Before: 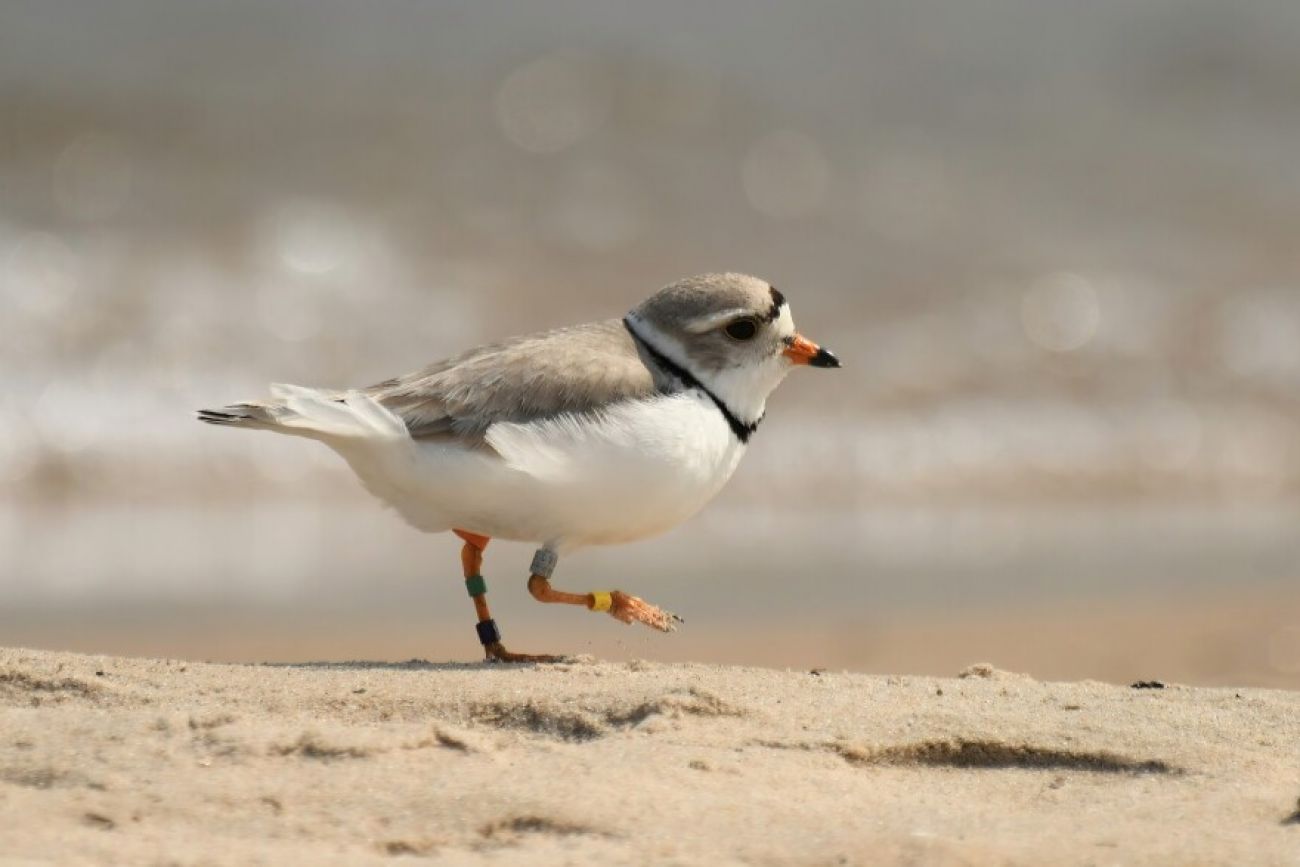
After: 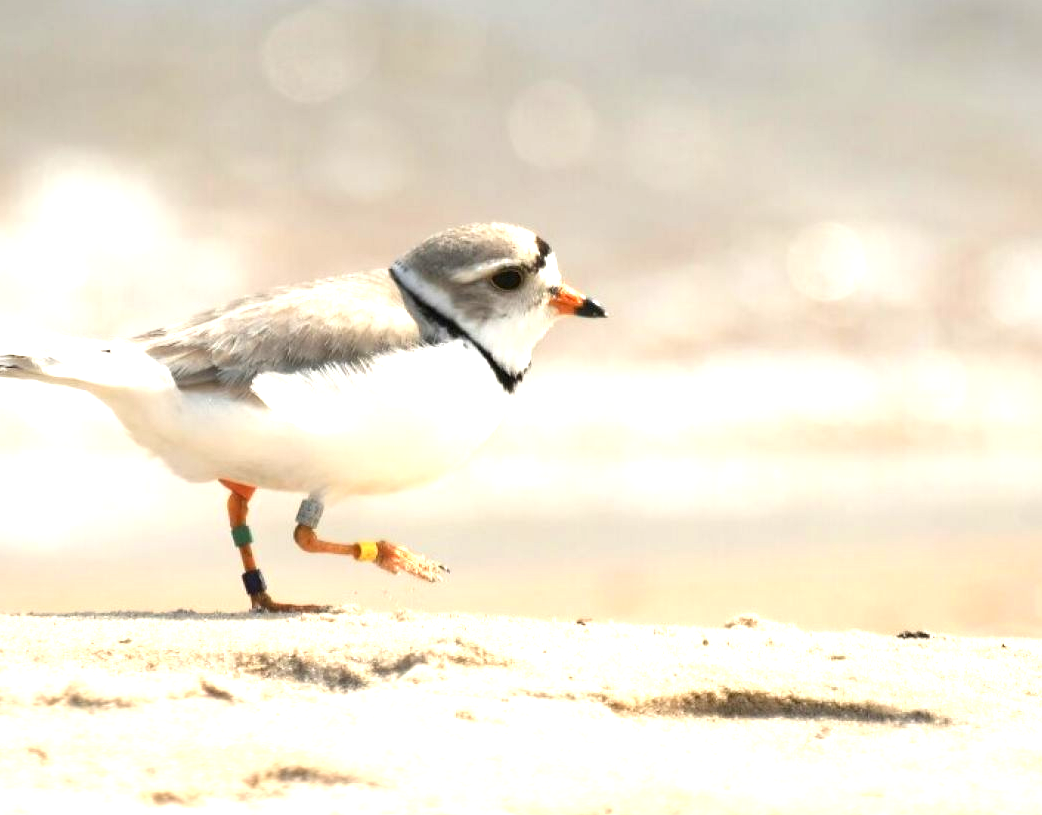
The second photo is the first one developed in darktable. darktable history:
exposure: black level correction 0, exposure 1.199 EV, compensate exposure bias true, compensate highlight preservation false
crop and rotate: left 18.04%, top 5.946%, right 1.734%
levels: levels [0, 0.476, 0.951]
